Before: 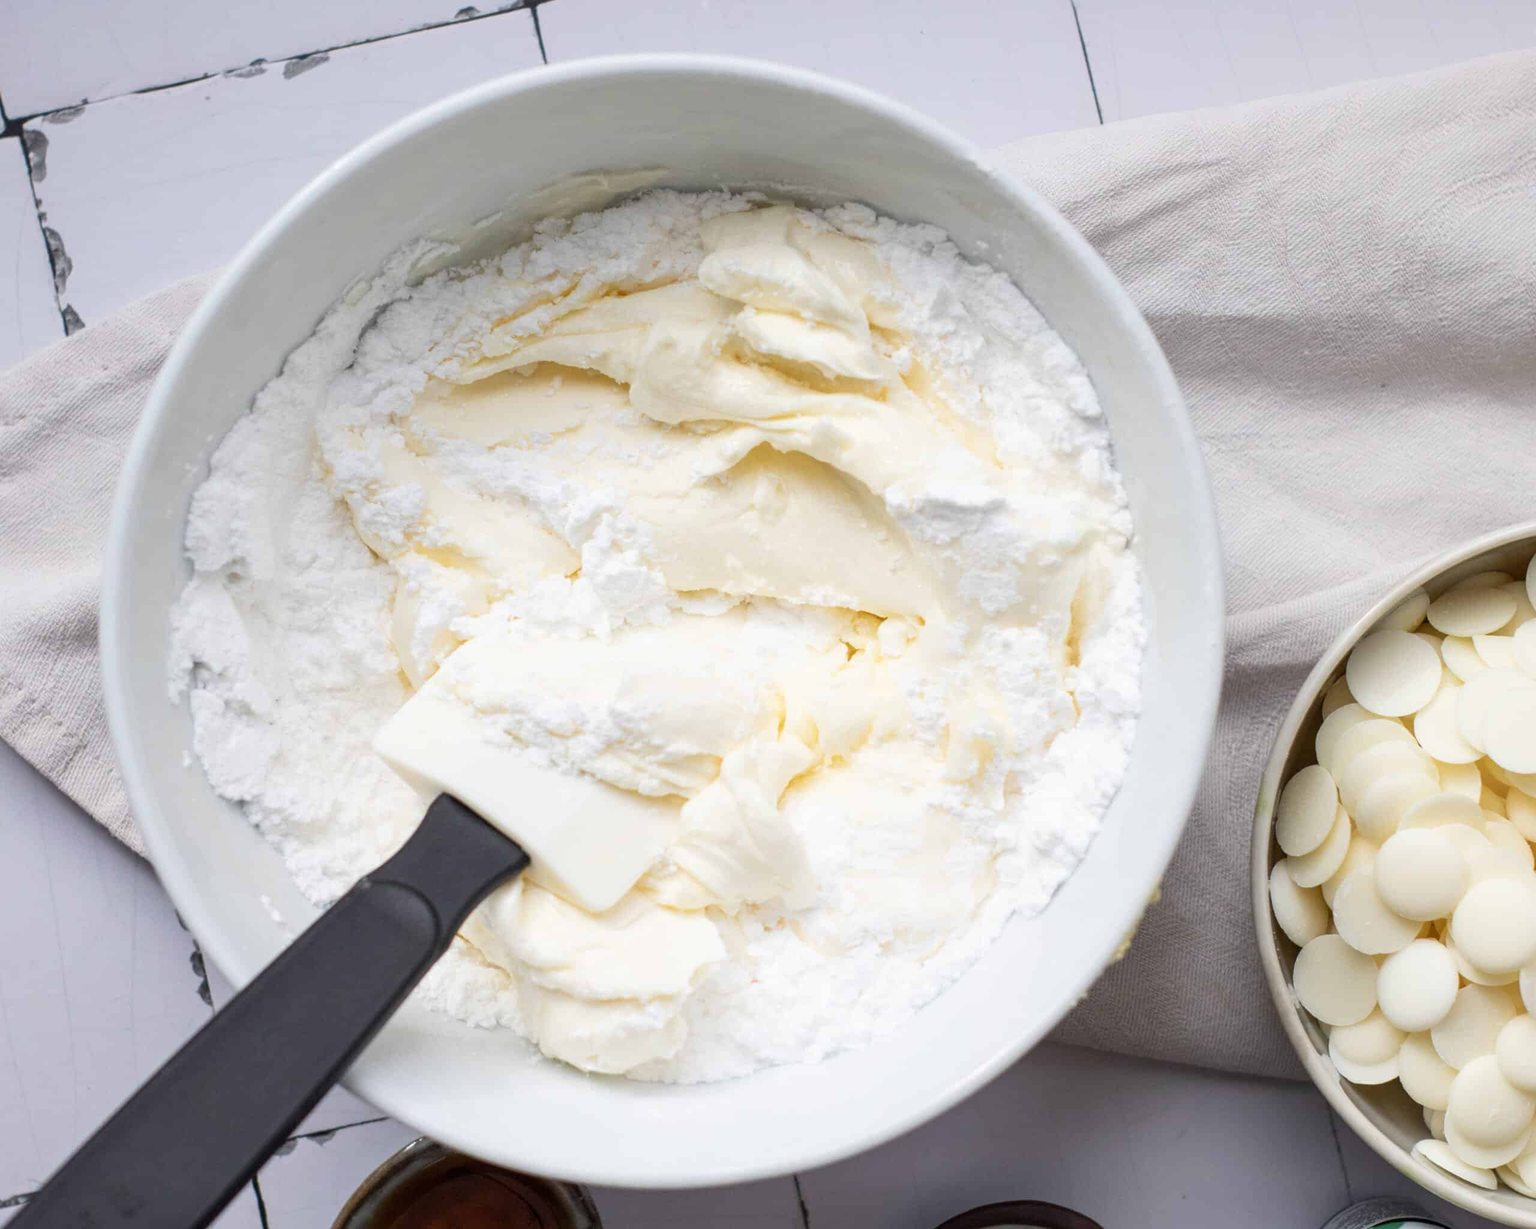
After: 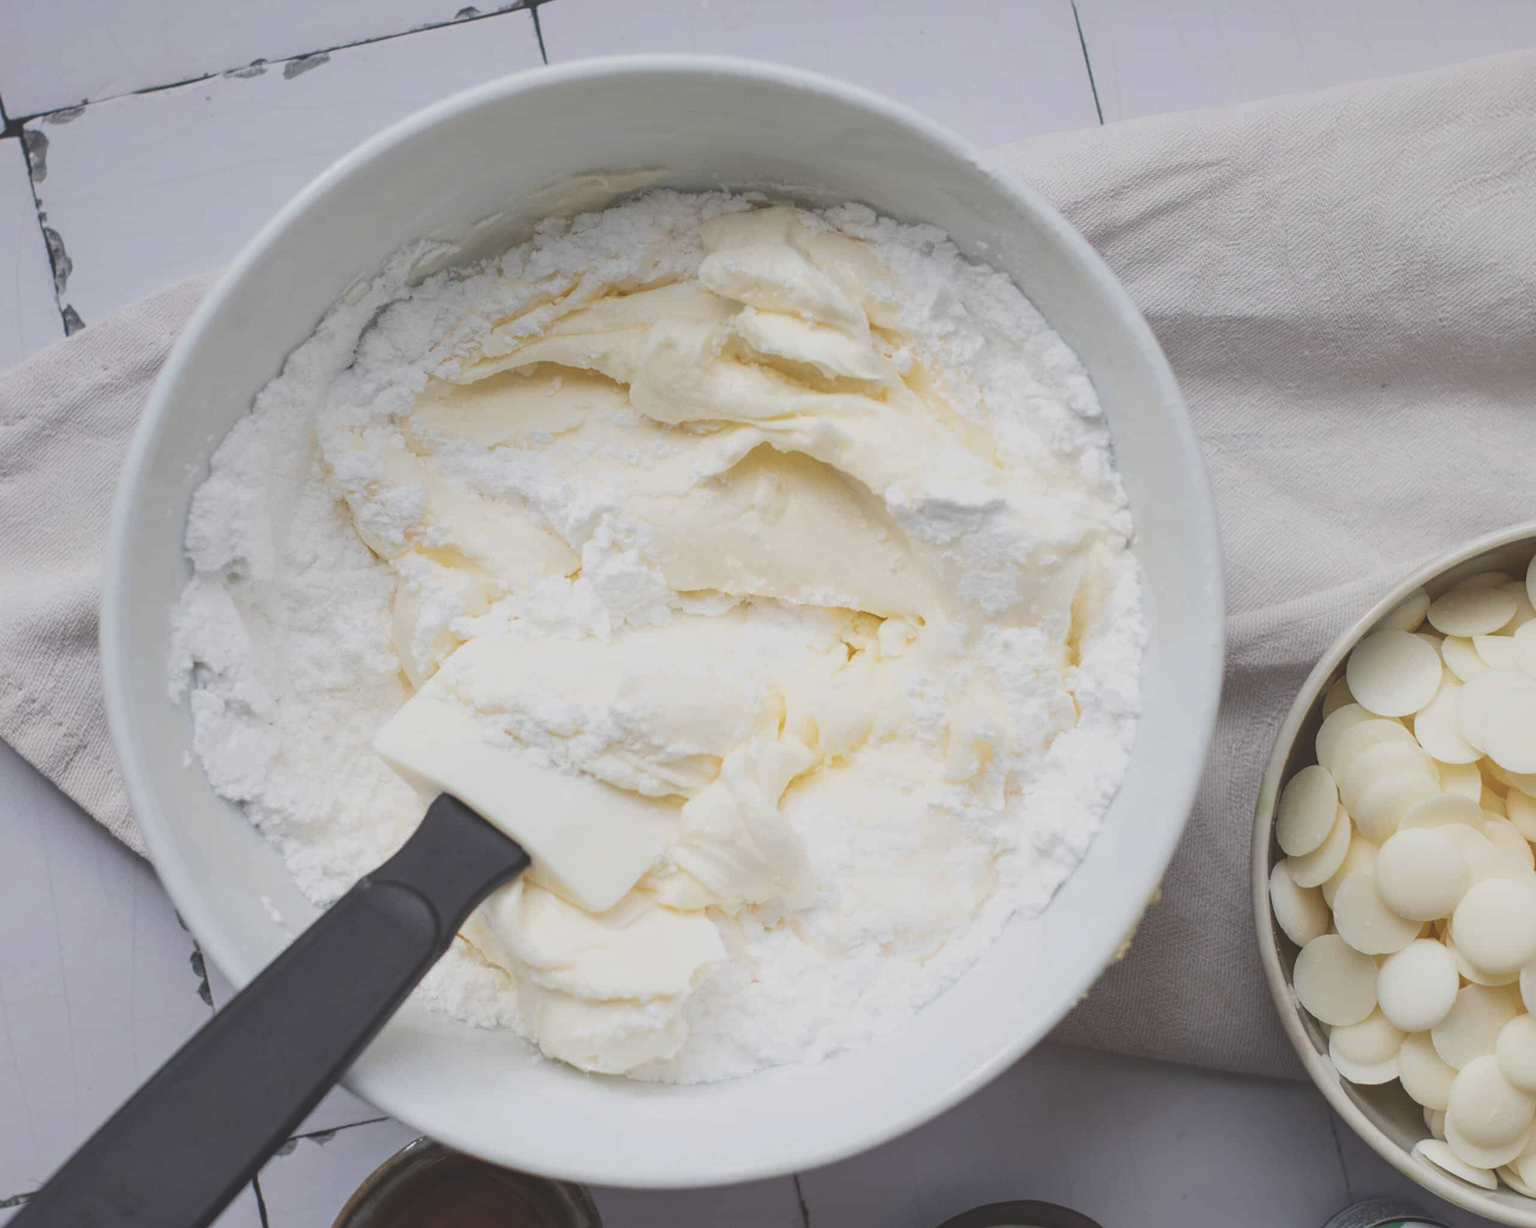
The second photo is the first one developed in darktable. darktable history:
color zones: mix 24.69%
exposure: black level correction -0.036, exposure -0.495 EV, compensate exposure bias true, compensate highlight preservation false
